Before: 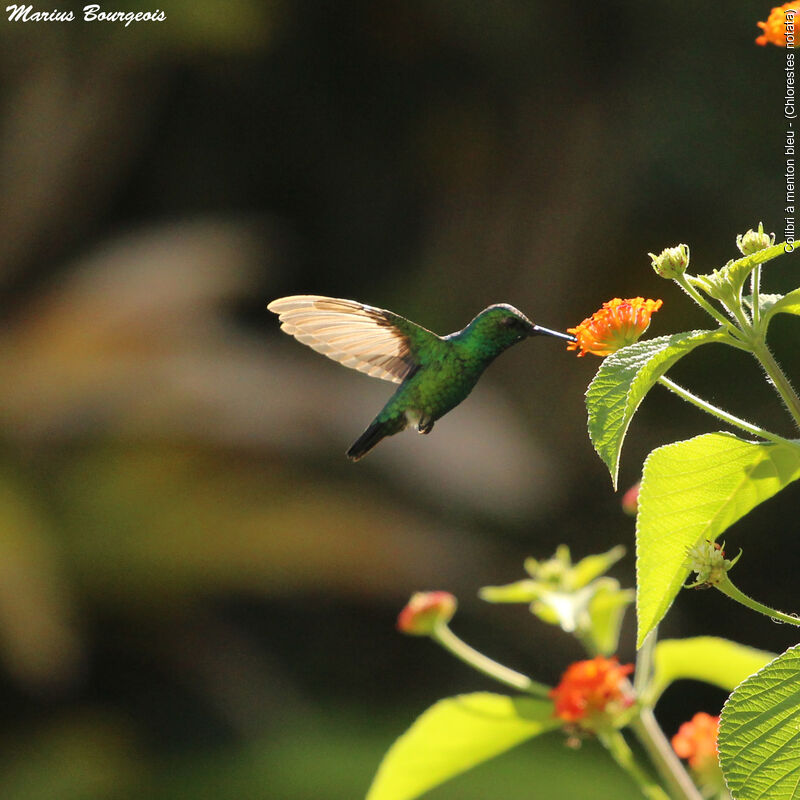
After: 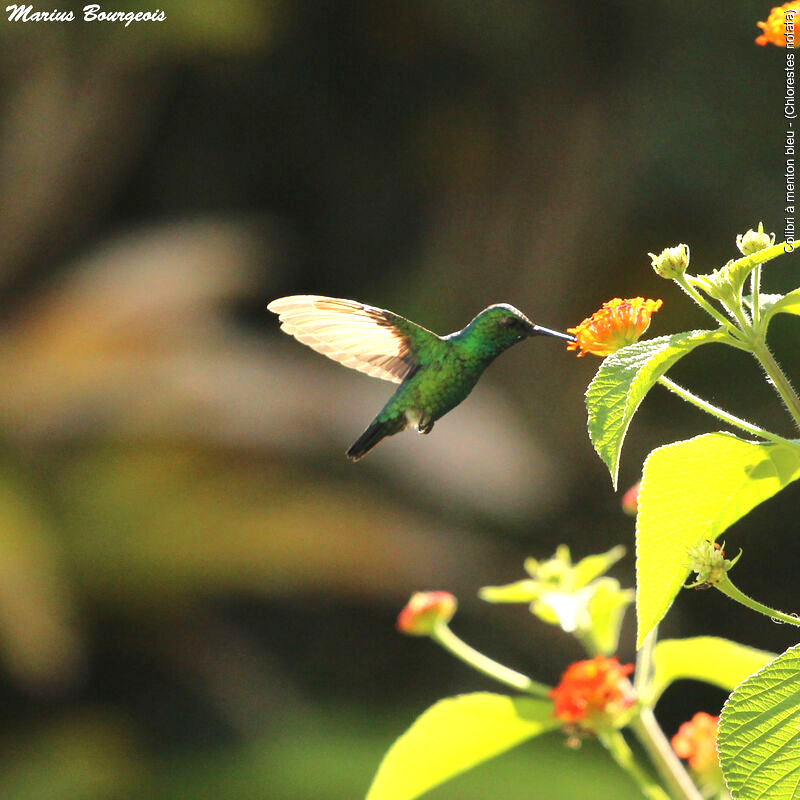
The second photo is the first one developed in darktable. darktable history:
shadows and highlights: radius 331.84, shadows 53.55, highlights -100, compress 94.63%, highlights color adjustment 73.23%, soften with gaussian
exposure: exposure 0.77 EV, compensate highlight preservation false
